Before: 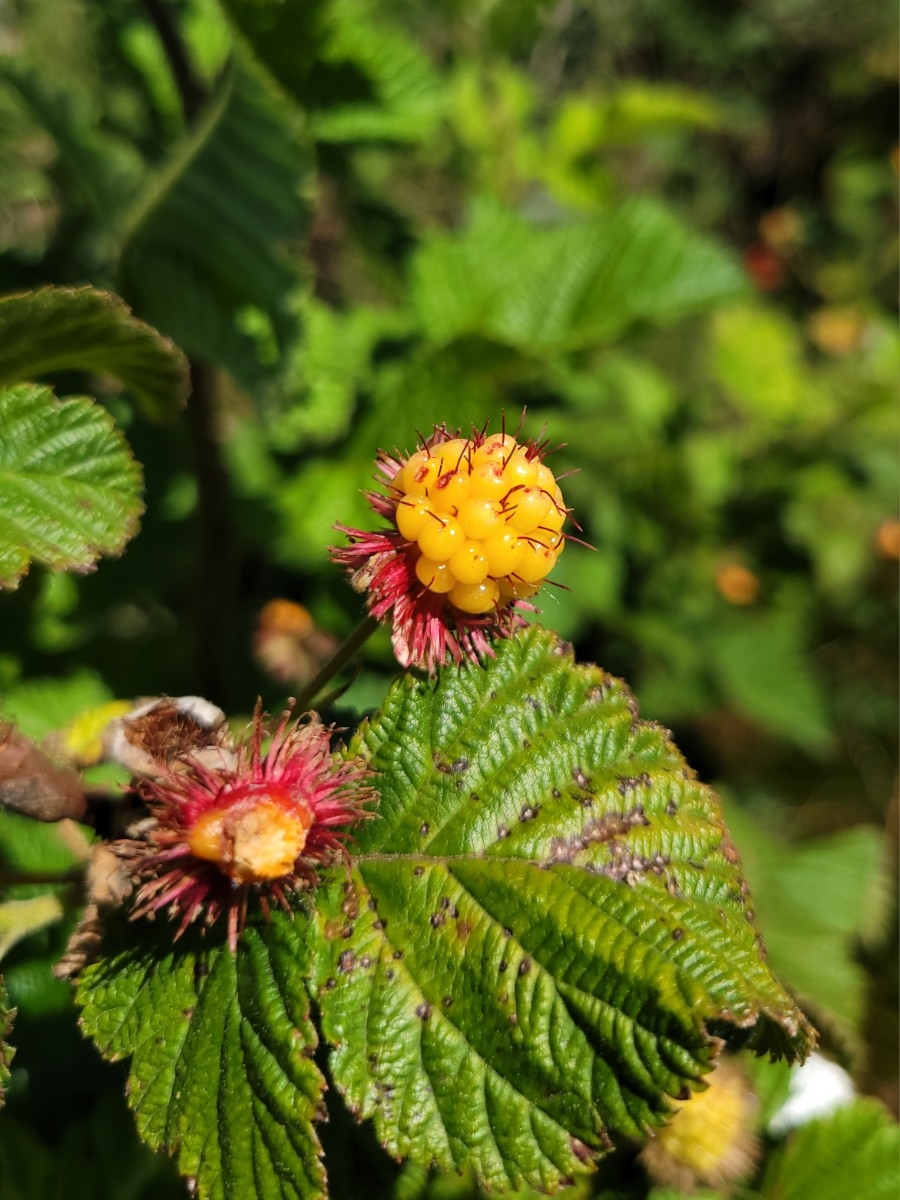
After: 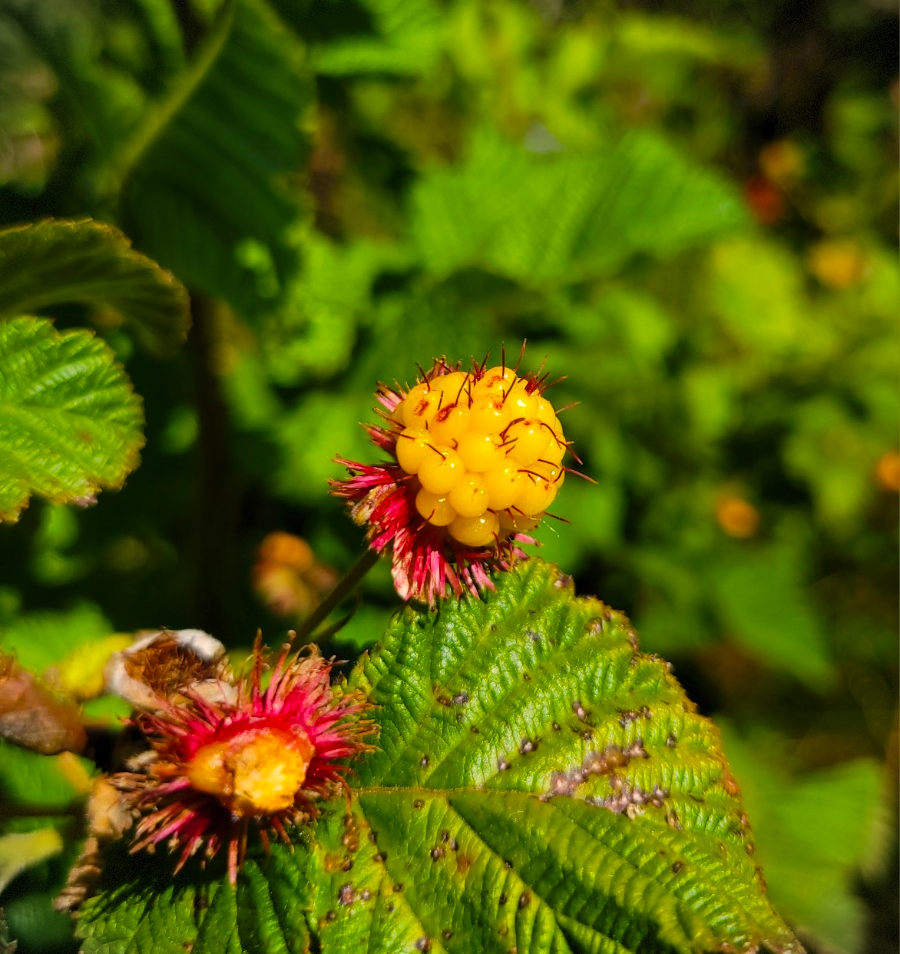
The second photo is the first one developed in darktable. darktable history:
crop and rotate: top 5.655%, bottom 14.84%
color balance rgb: perceptual saturation grading › global saturation 30.478%, global vibrance 33.183%
vignetting: fall-off start 100.09%, dithering 8-bit output
